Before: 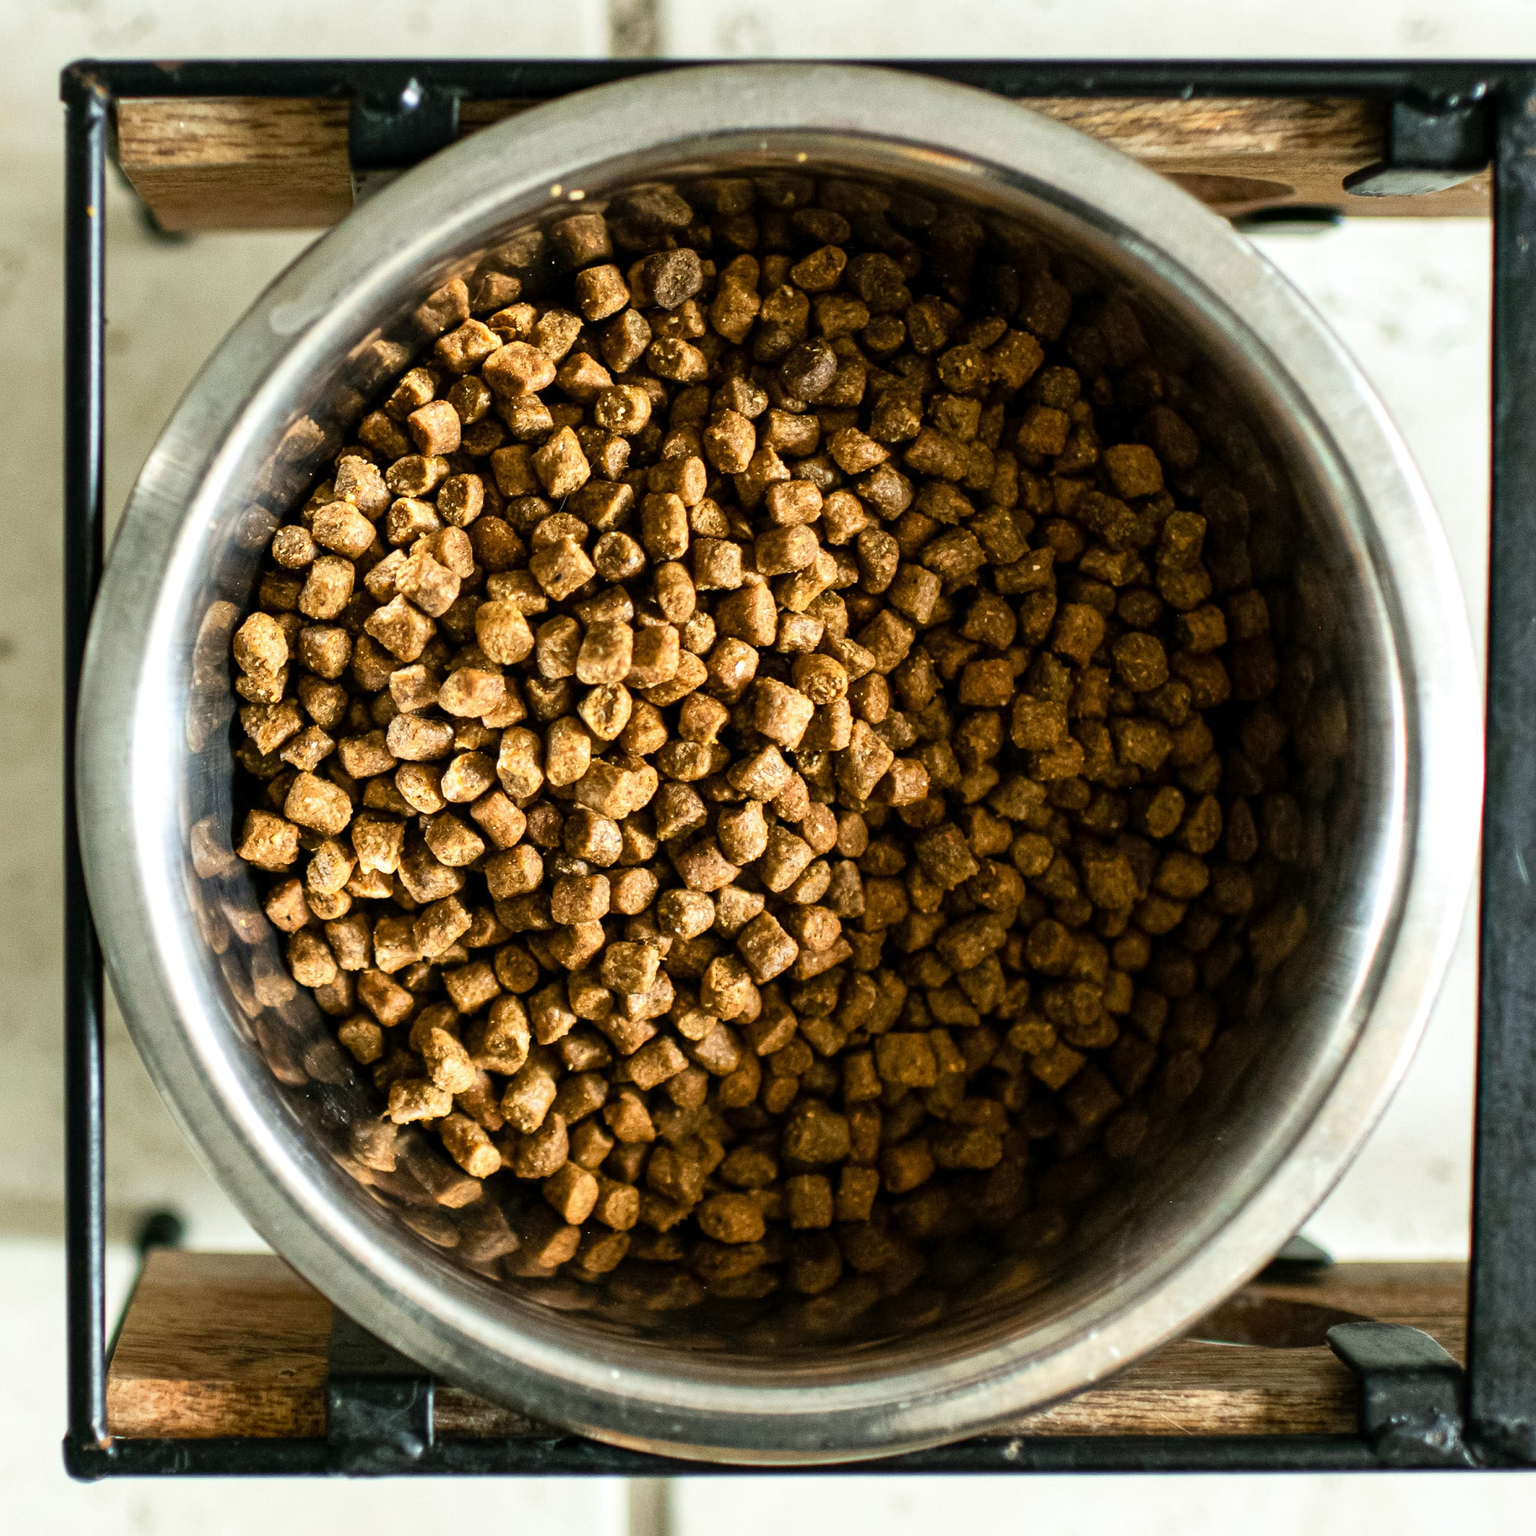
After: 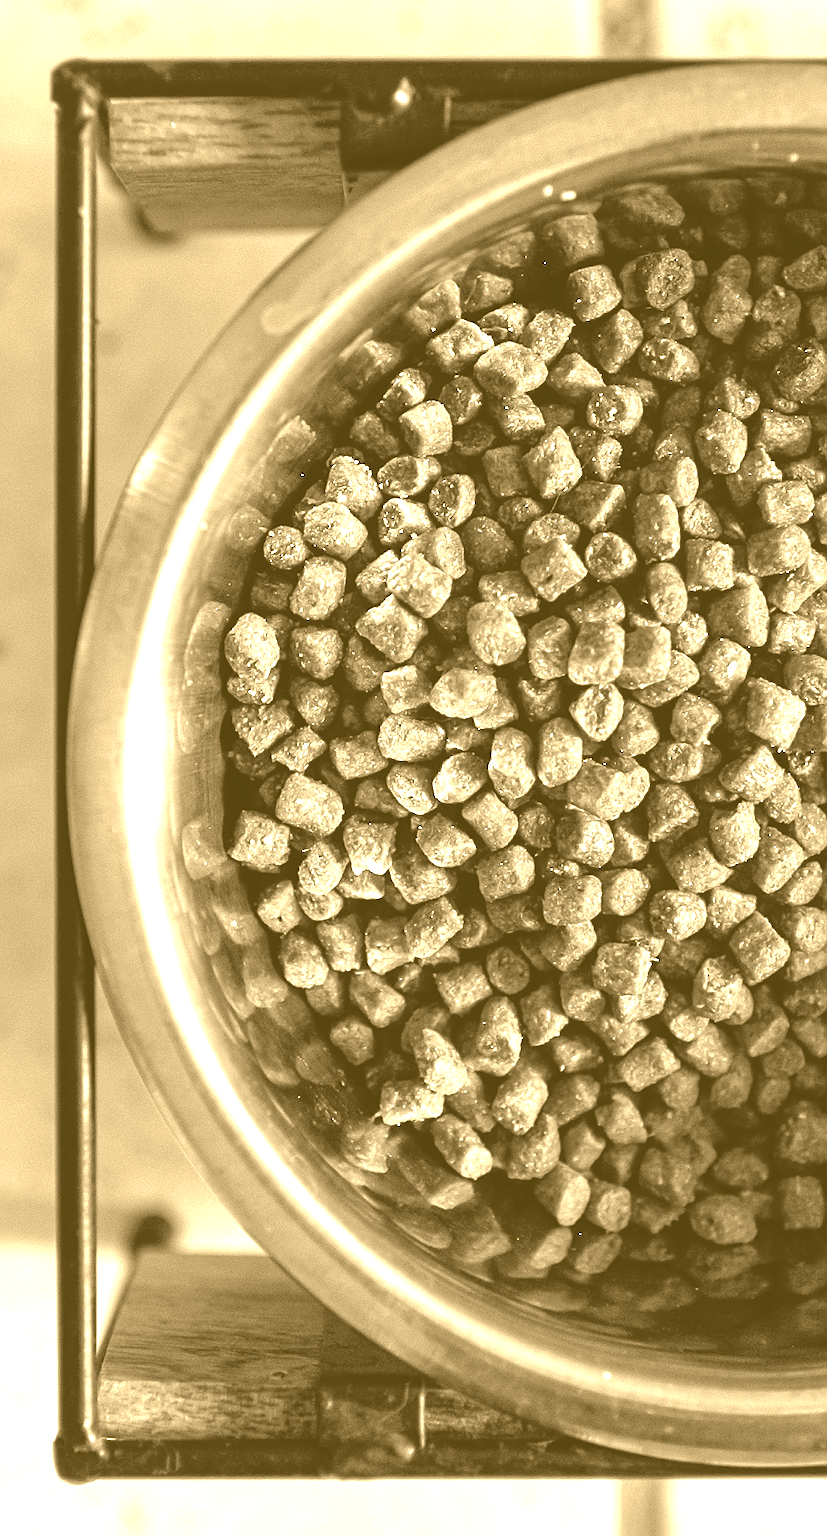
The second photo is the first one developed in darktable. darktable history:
sharpen: on, module defaults
colorize: hue 36°, source mix 100%
base curve: curves: ch0 [(0, 0) (0.826, 0.587) (1, 1)]
crop: left 0.587%, right 45.588%, bottom 0.086%
